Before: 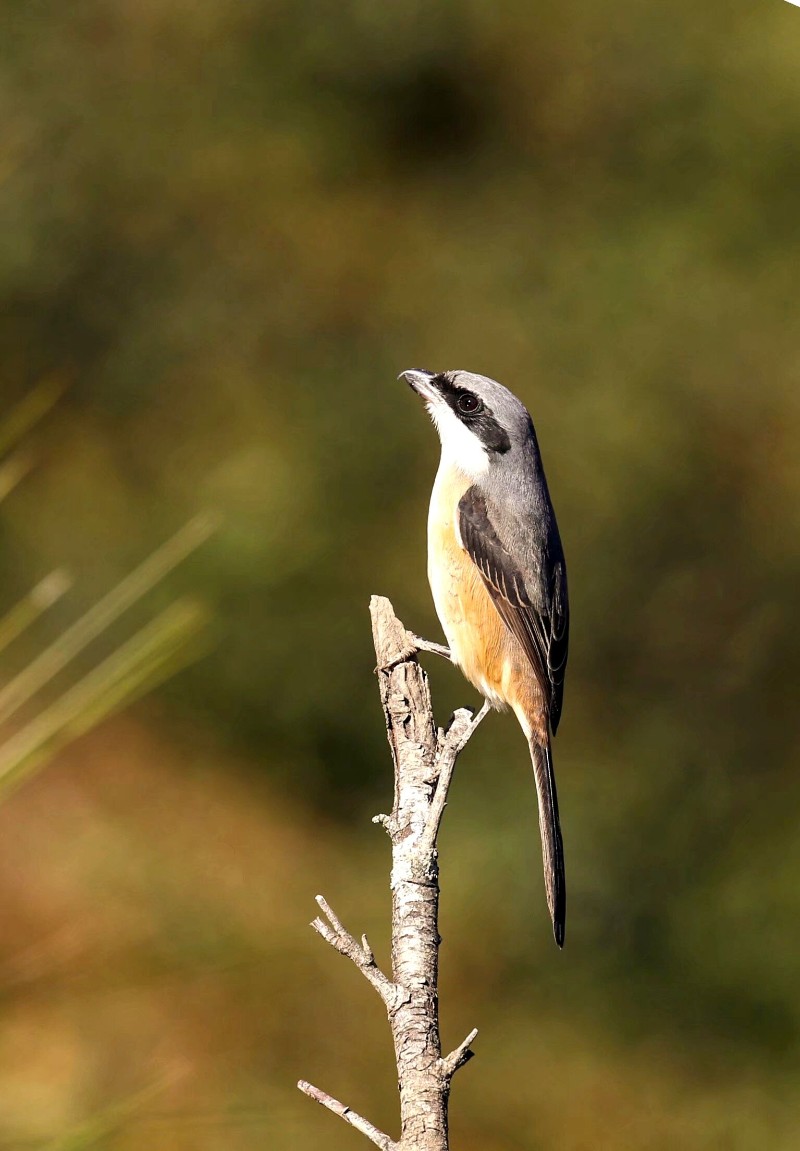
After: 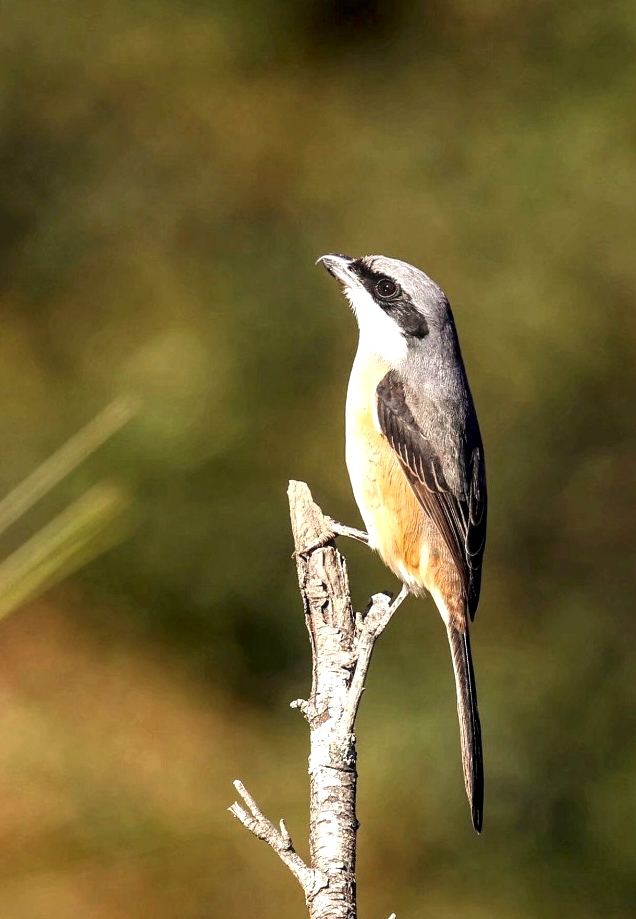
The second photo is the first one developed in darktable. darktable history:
local contrast: on, module defaults
shadows and highlights: shadows -12.42, white point adjustment 4.17, highlights 26.5
crop and rotate: left 10.338%, top 10.001%, right 10.082%, bottom 10.115%
exposure: black level correction 0.001, exposure 0.143 EV, compensate highlight preservation false
